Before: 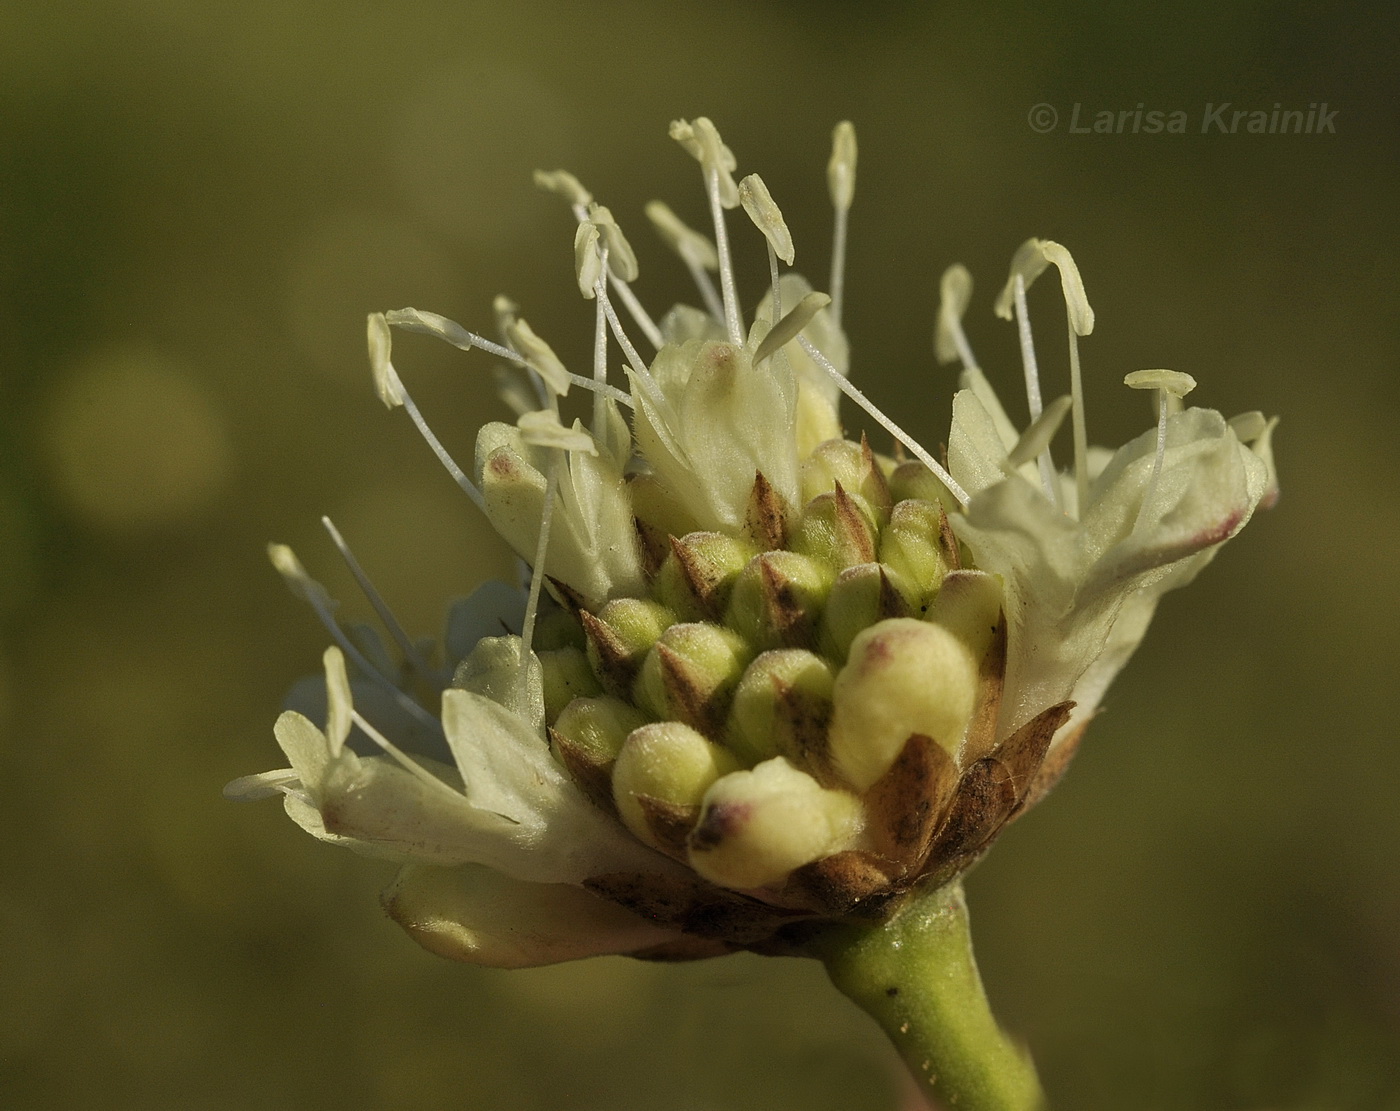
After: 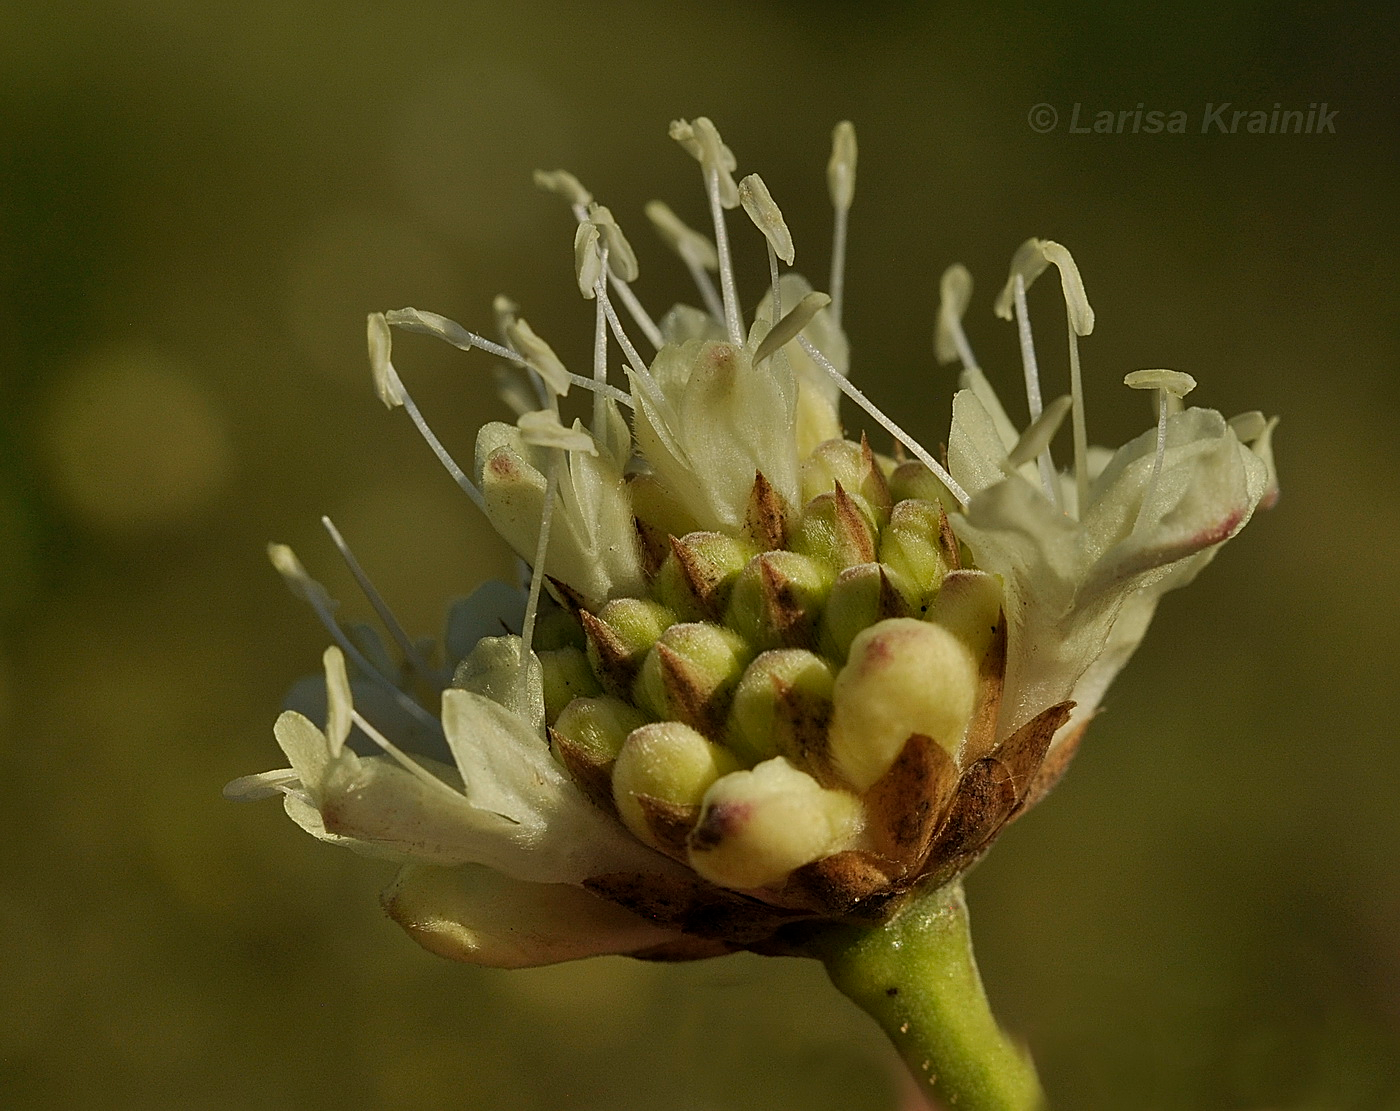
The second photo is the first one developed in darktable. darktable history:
graduated density: on, module defaults
sharpen: on, module defaults
